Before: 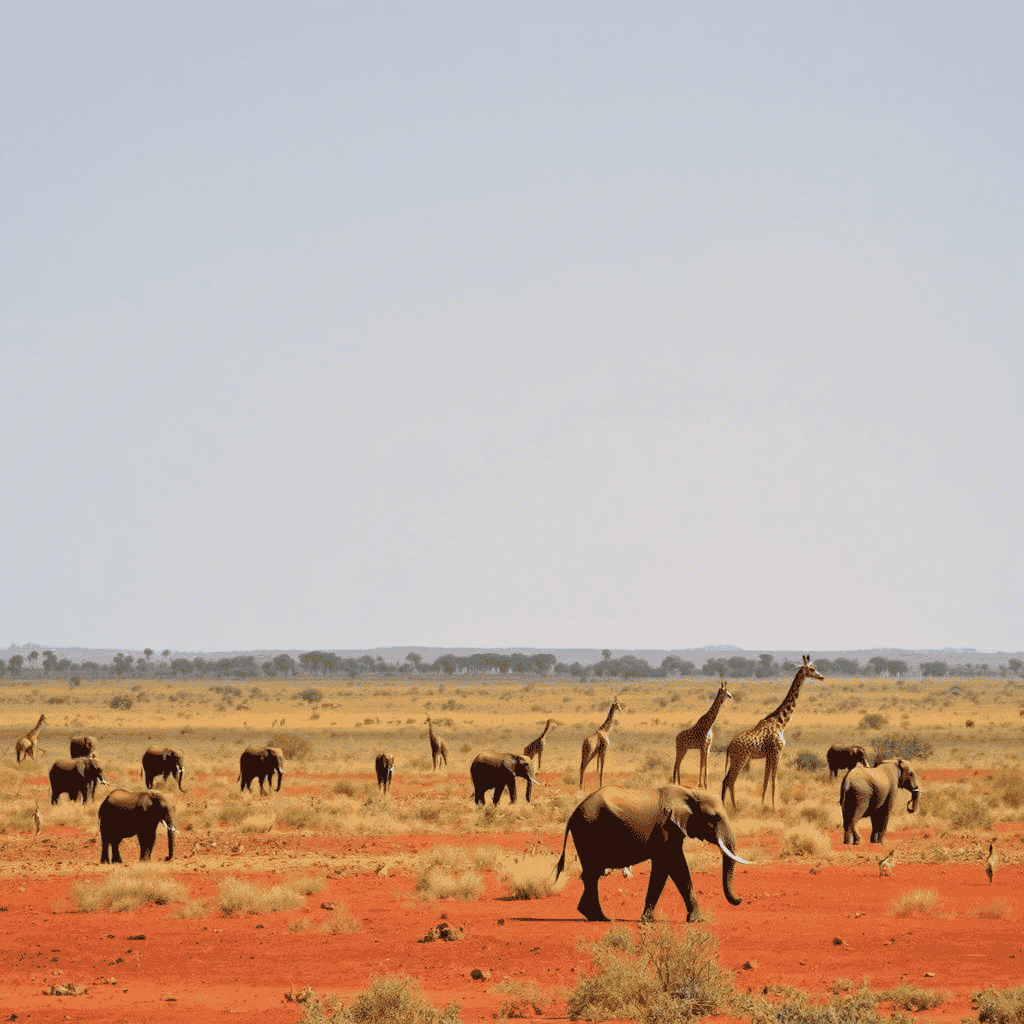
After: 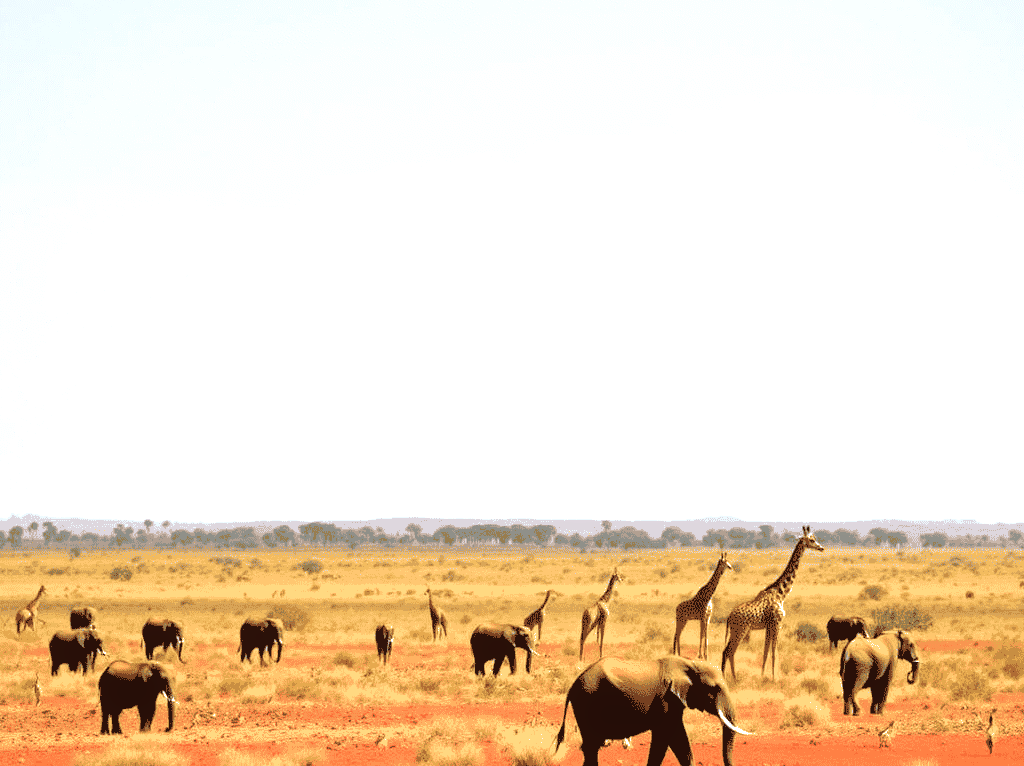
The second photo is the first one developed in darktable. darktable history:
velvia: strength 66.81%, mid-tones bias 0.97
crop and rotate: top 12.63%, bottom 12.548%
tone equalizer: -8 EV -0.767 EV, -7 EV -0.702 EV, -6 EV -0.622 EV, -5 EV -0.397 EV, -3 EV 0.374 EV, -2 EV 0.6 EV, -1 EV 0.697 EV, +0 EV 0.743 EV
